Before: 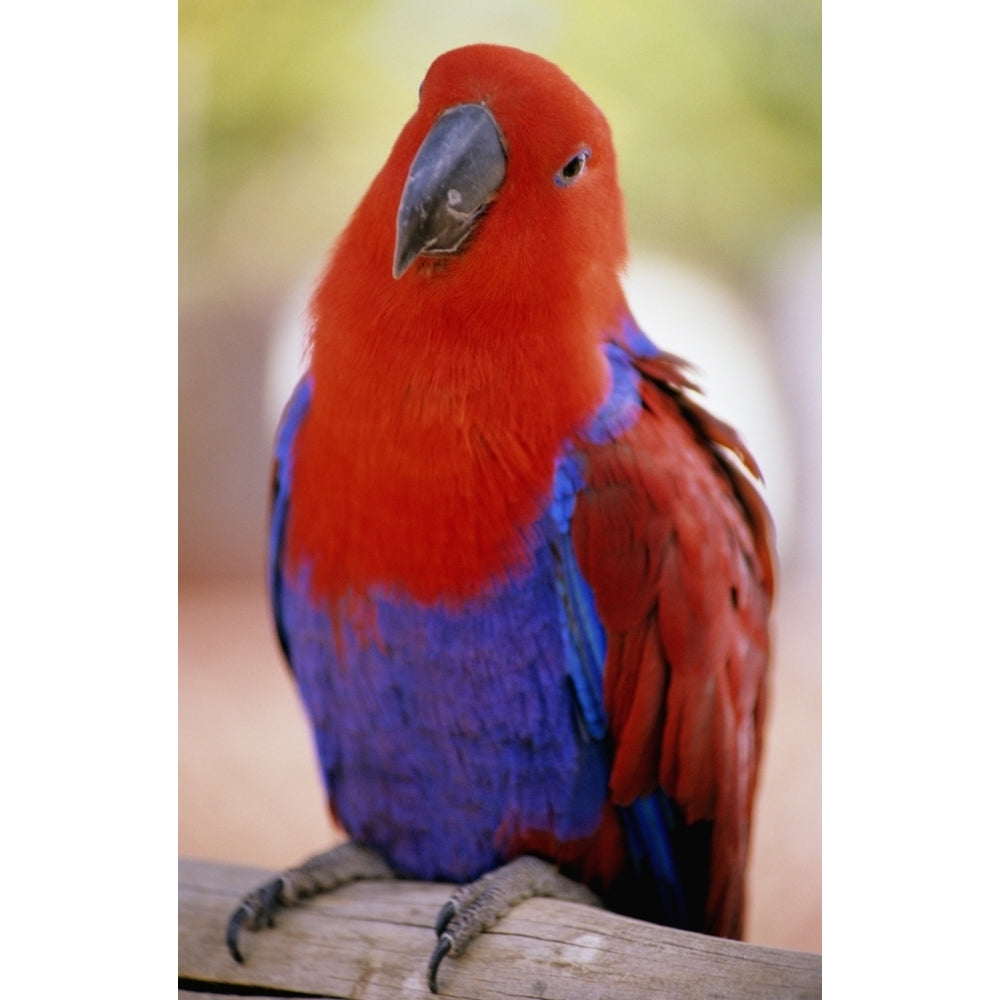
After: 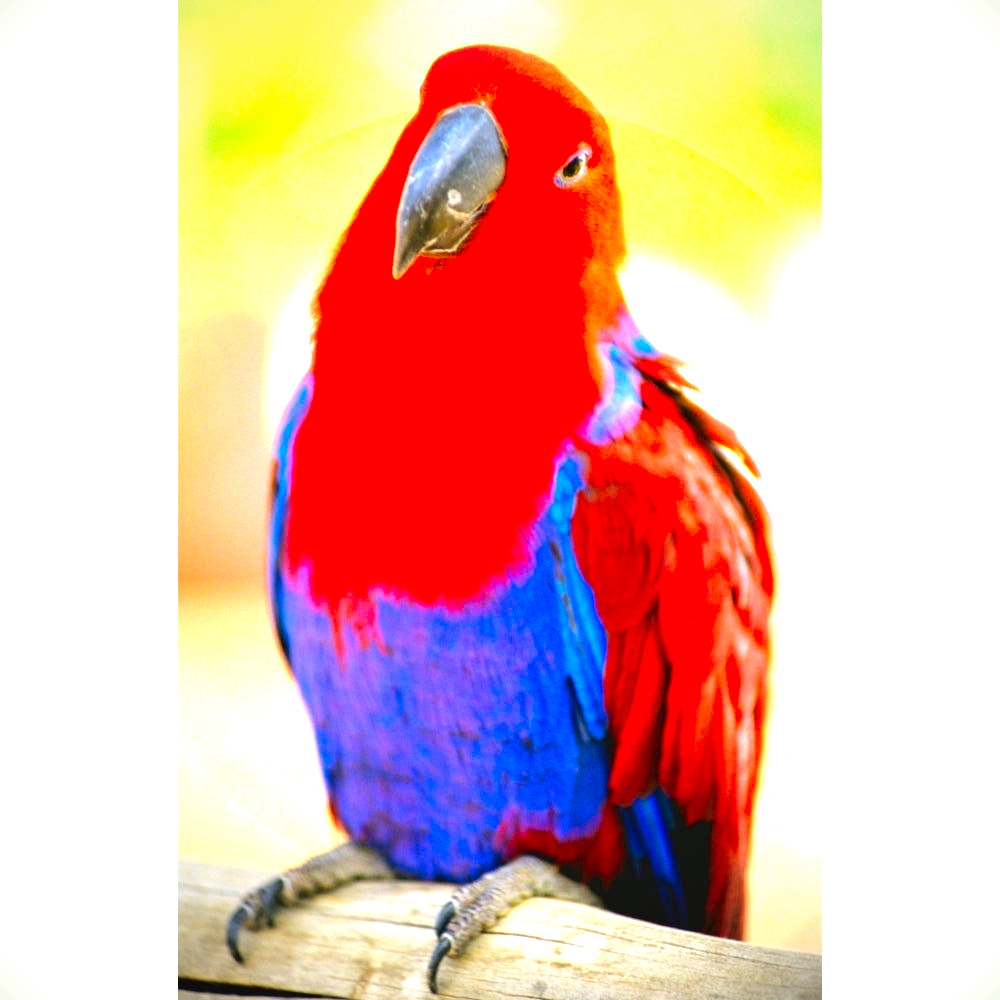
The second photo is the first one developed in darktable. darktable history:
vignetting: fall-off radius 59.89%, brightness -0.7, automatic ratio true, unbound false
exposure: black level correction 0, exposure 1.871 EV, compensate exposure bias true, compensate highlight preservation false
color correction: highlights a* -10.97, highlights b* 9.82, saturation 1.71
